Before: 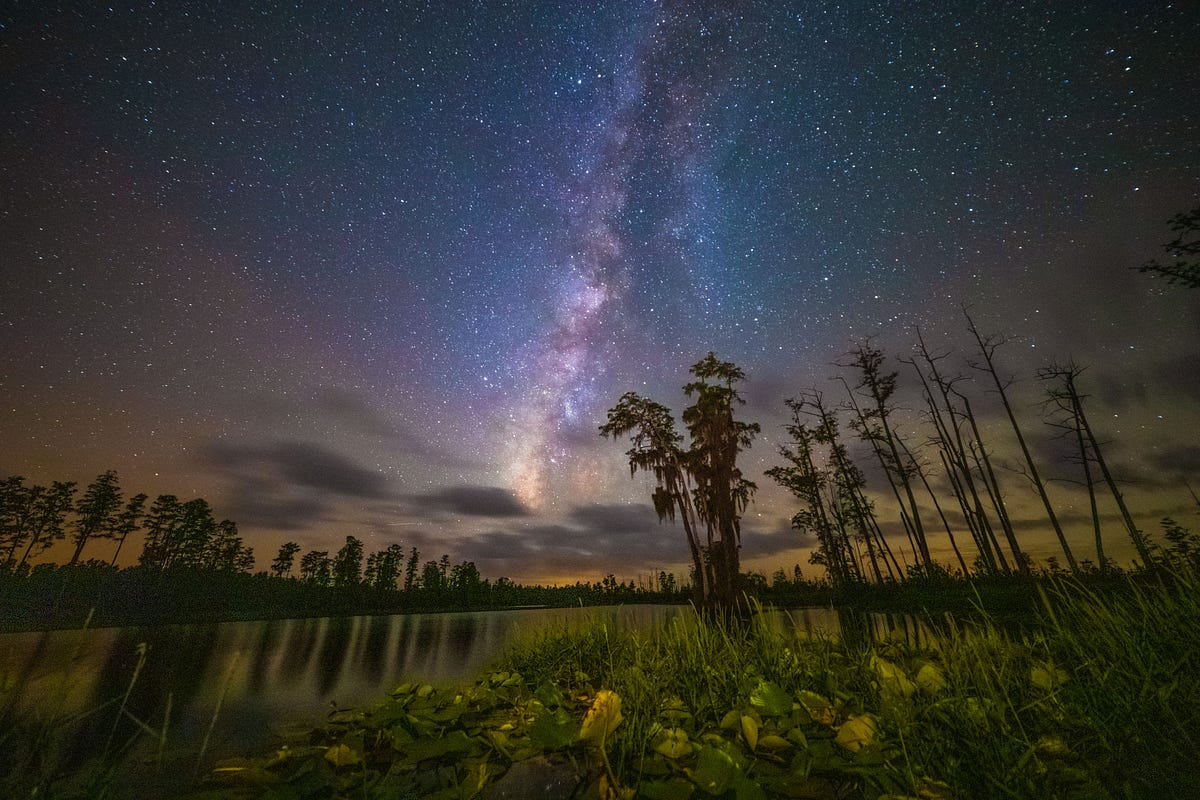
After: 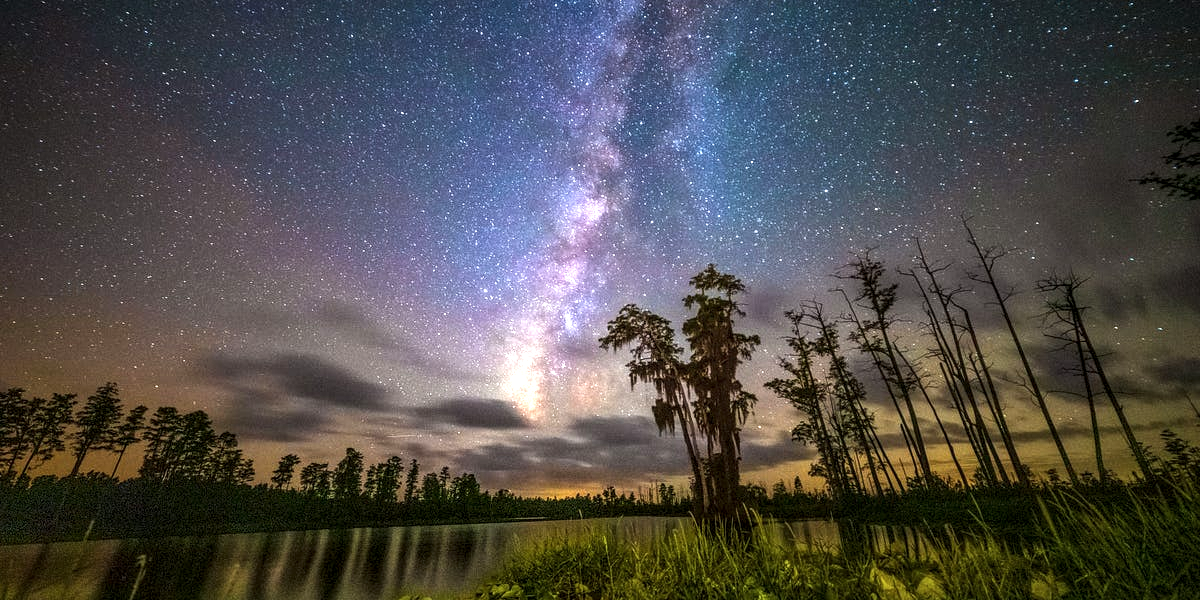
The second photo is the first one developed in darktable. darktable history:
exposure: exposure 0.561 EV, compensate highlight preservation false
local contrast: detail 130%
crop: top 11.016%, bottom 13.874%
tone equalizer: -8 EV -0.424 EV, -7 EV -0.387 EV, -6 EV -0.32 EV, -5 EV -0.205 EV, -3 EV 0.234 EV, -2 EV 0.353 EV, -1 EV 0.382 EV, +0 EV 0.433 EV, edges refinement/feathering 500, mask exposure compensation -1.26 EV, preserve details no
